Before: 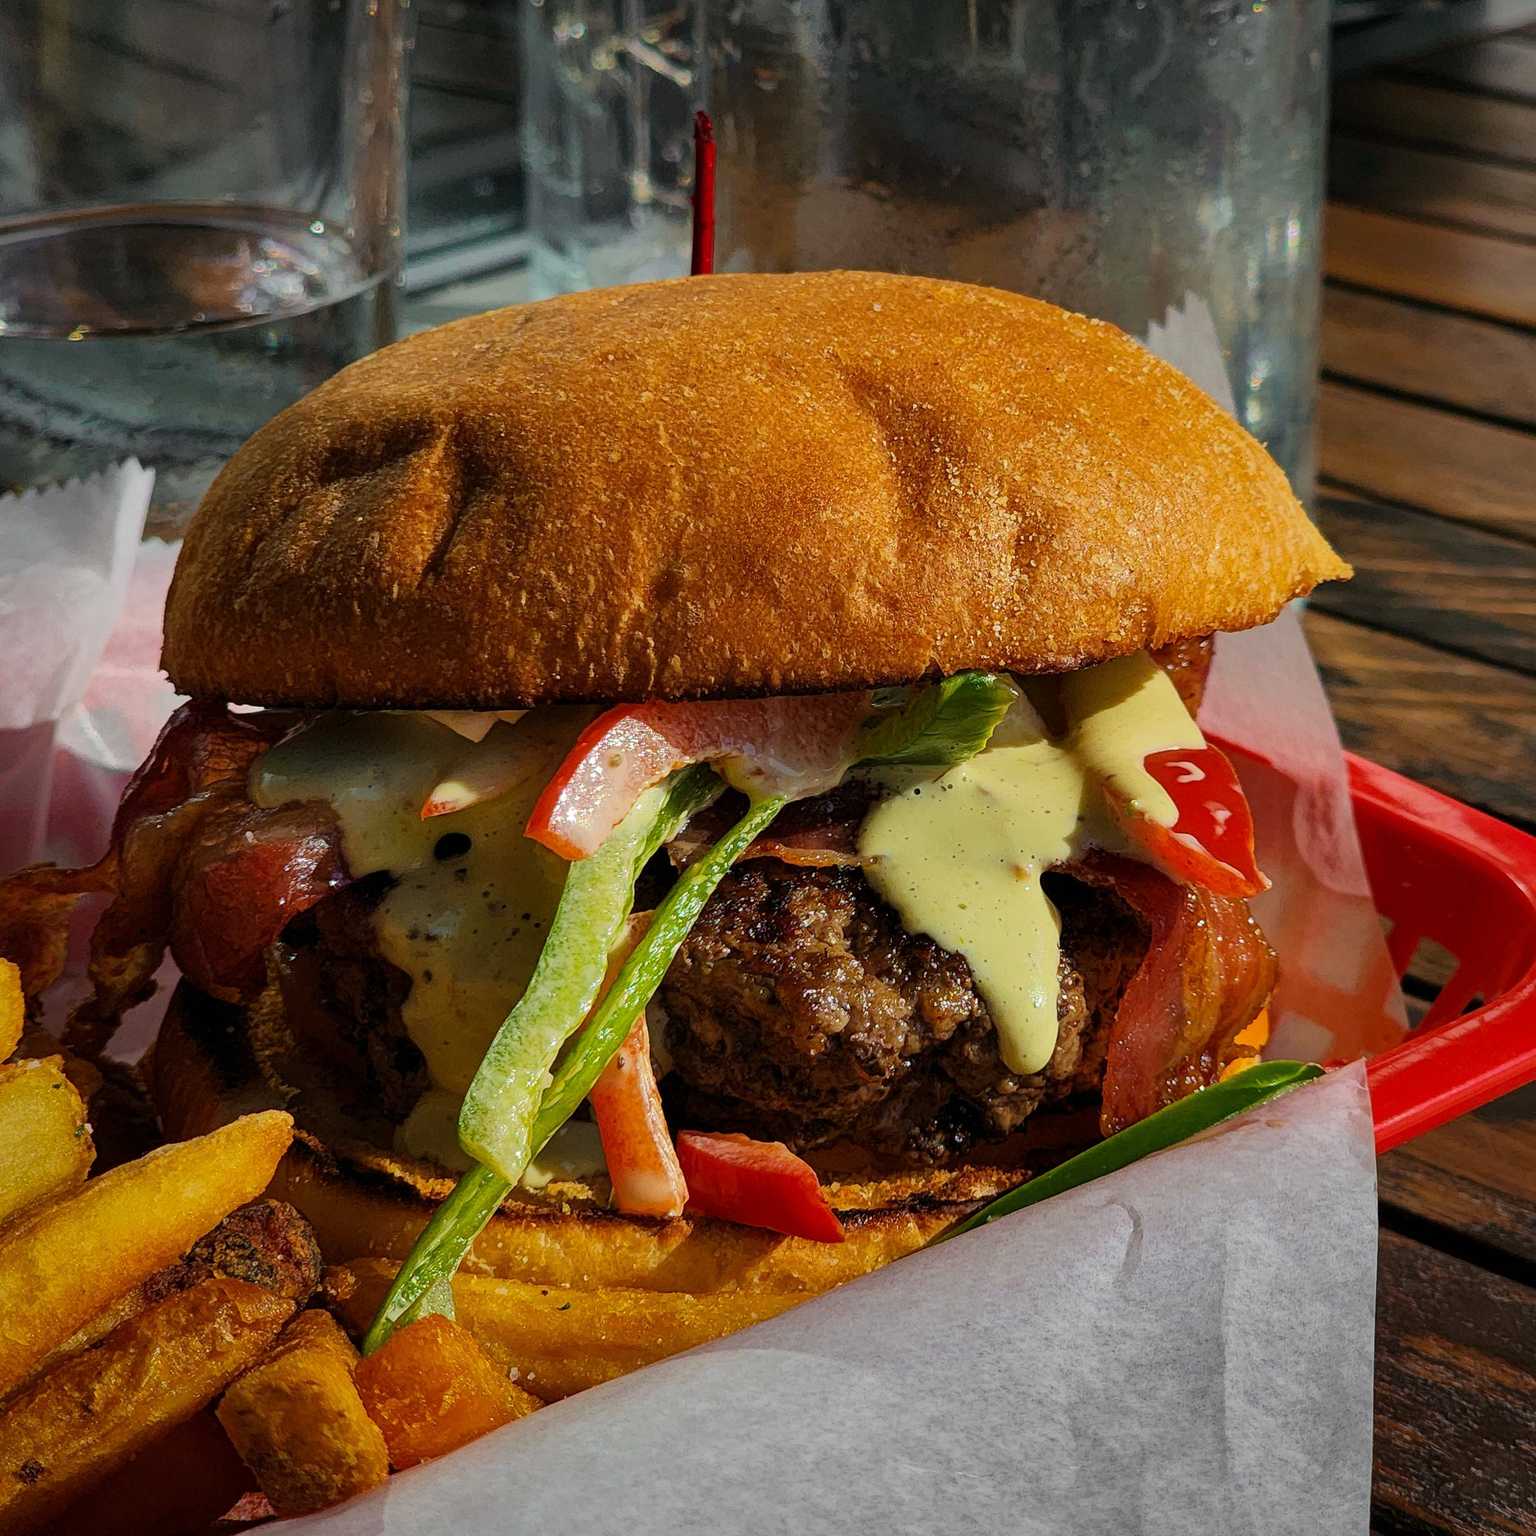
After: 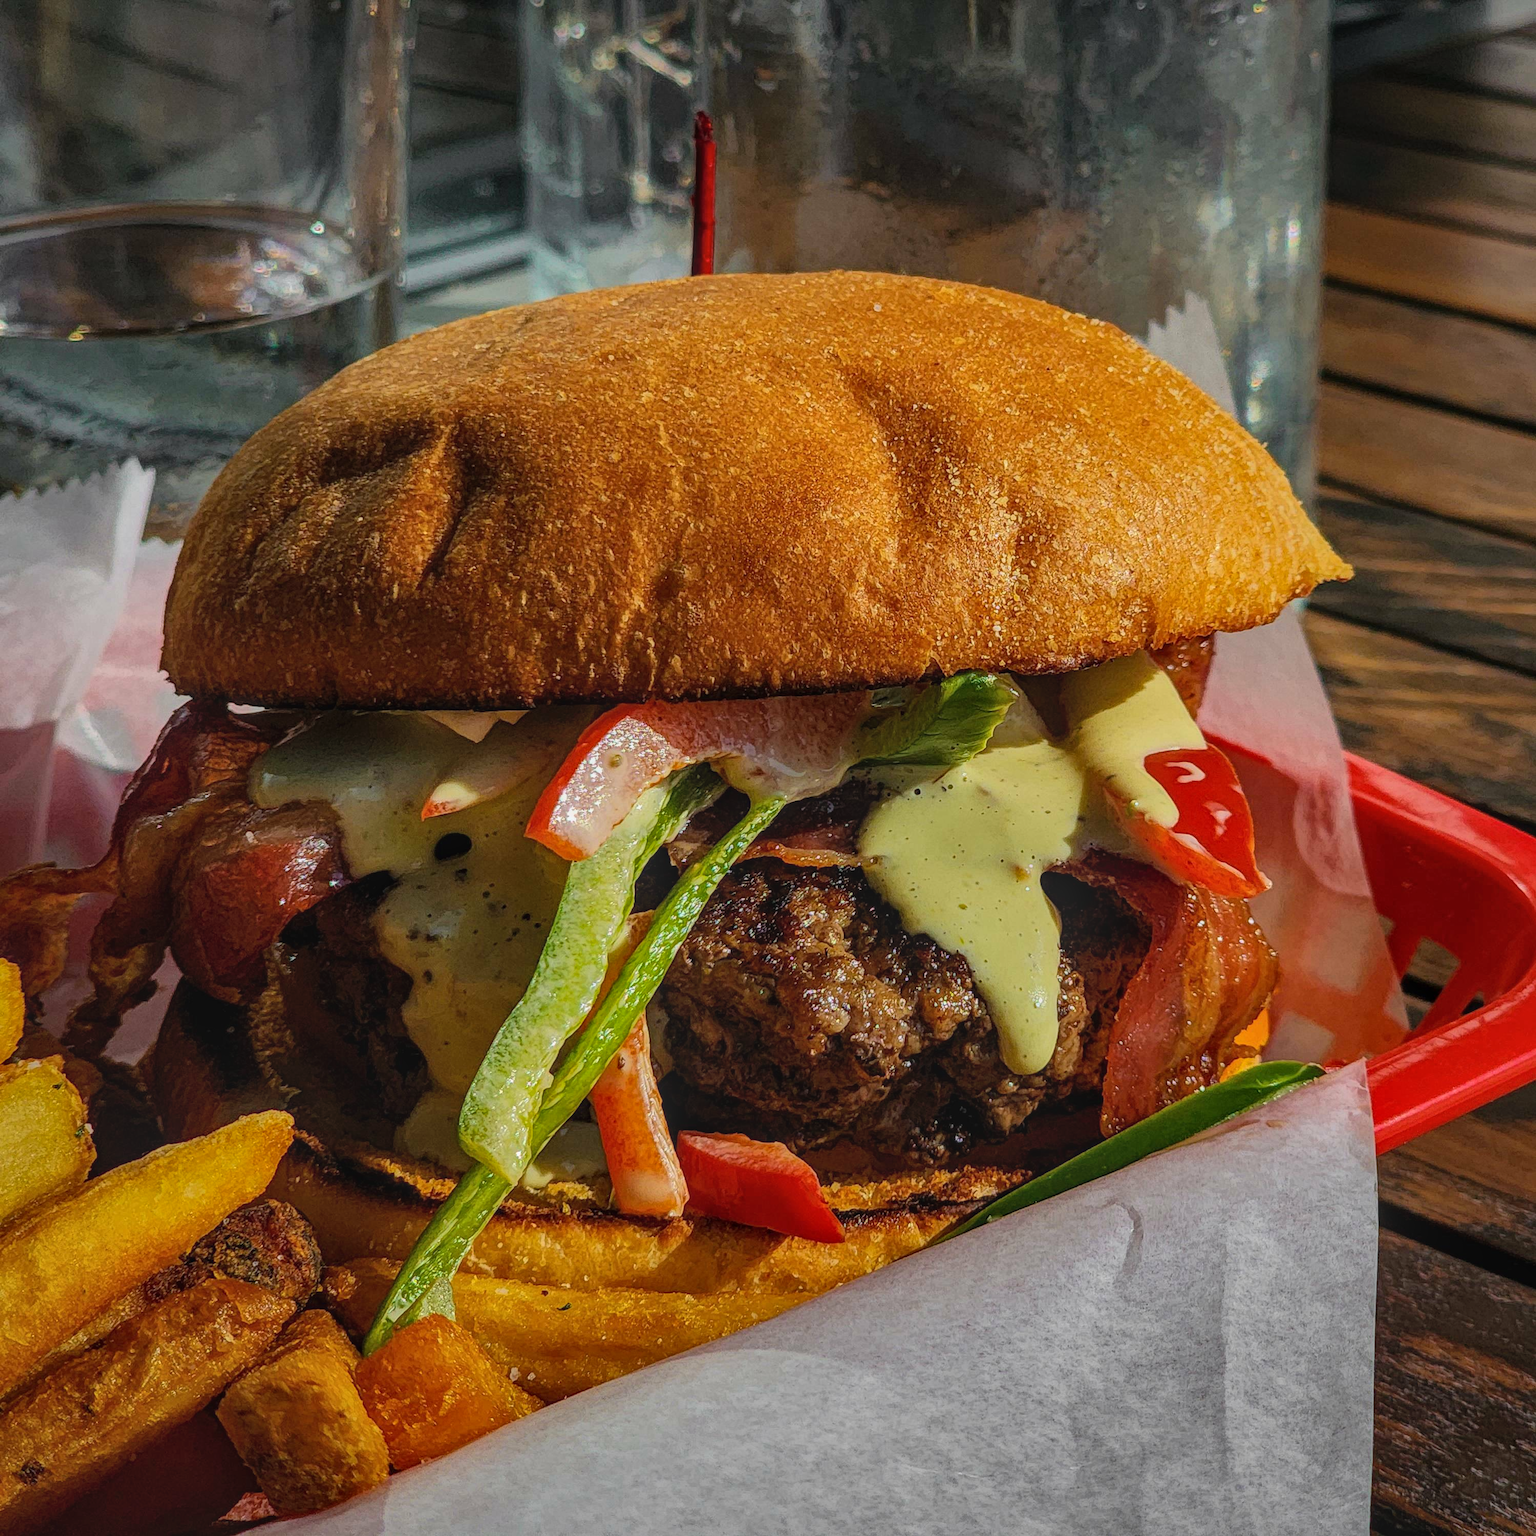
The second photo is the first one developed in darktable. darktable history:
local contrast: highlights 0%, shadows 0%, detail 133%
contrast brightness saturation: contrast -0.11
